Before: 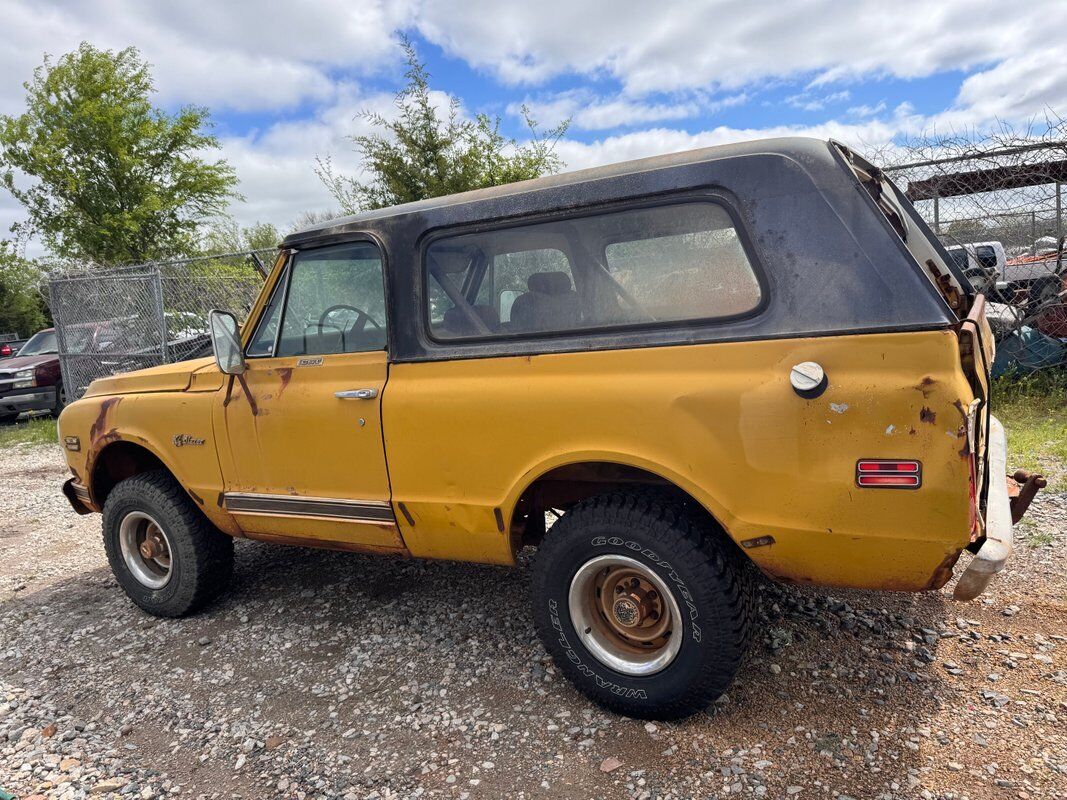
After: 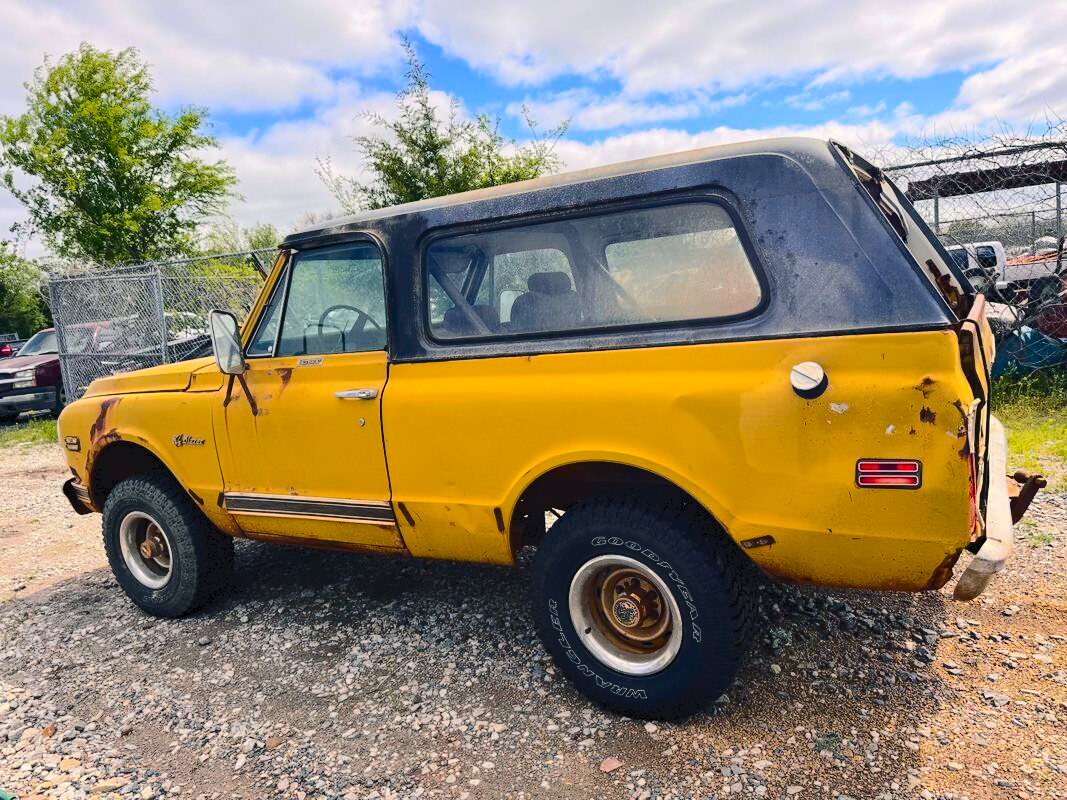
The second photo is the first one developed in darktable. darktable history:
tone curve: curves: ch0 [(0, 0) (0.003, 0.054) (0.011, 0.057) (0.025, 0.056) (0.044, 0.062) (0.069, 0.071) (0.1, 0.088) (0.136, 0.111) (0.177, 0.146) (0.224, 0.19) (0.277, 0.261) (0.335, 0.363) (0.399, 0.458) (0.468, 0.562) (0.543, 0.653) (0.623, 0.725) (0.709, 0.801) (0.801, 0.853) (0.898, 0.915) (1, 1)], color space Lab, independent channels, preserve colors none
color balance rgb: shadows lift › chroma 5.478%, shadows lift › hue 240.1°, power › hue 213.11°, highlights gain › chroma 1.602%, highlights gain › hue 56.01°, perceptual saturation grading › global saturation 43.193%
haze removal: strength 0.093, adaptive false
